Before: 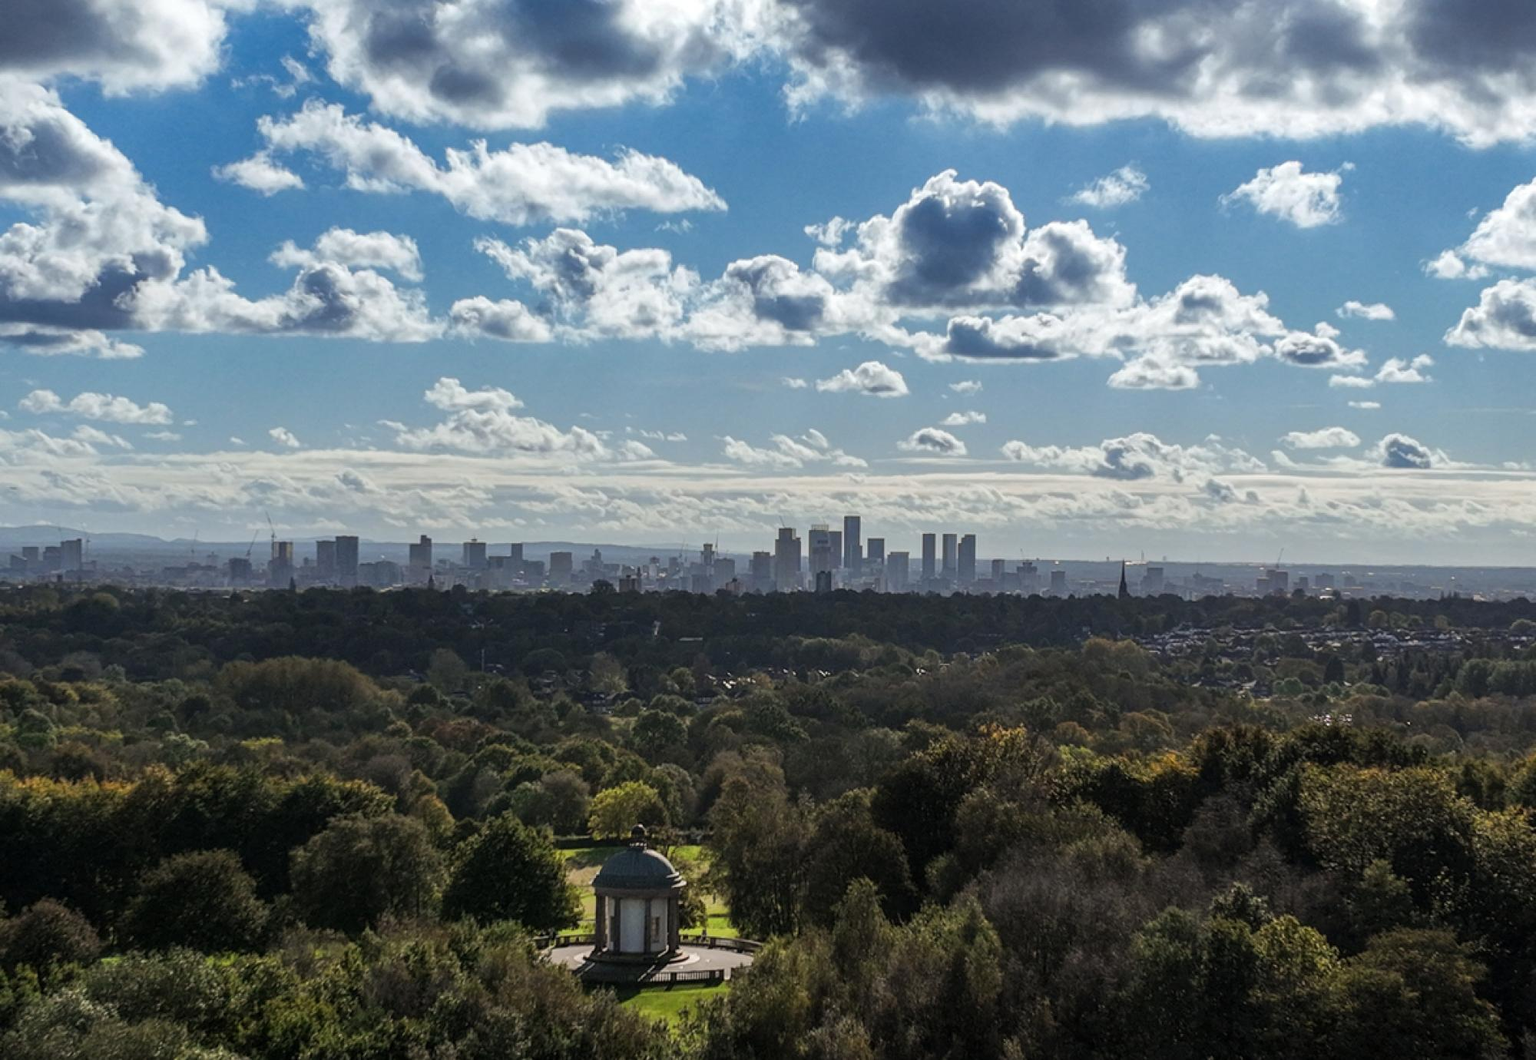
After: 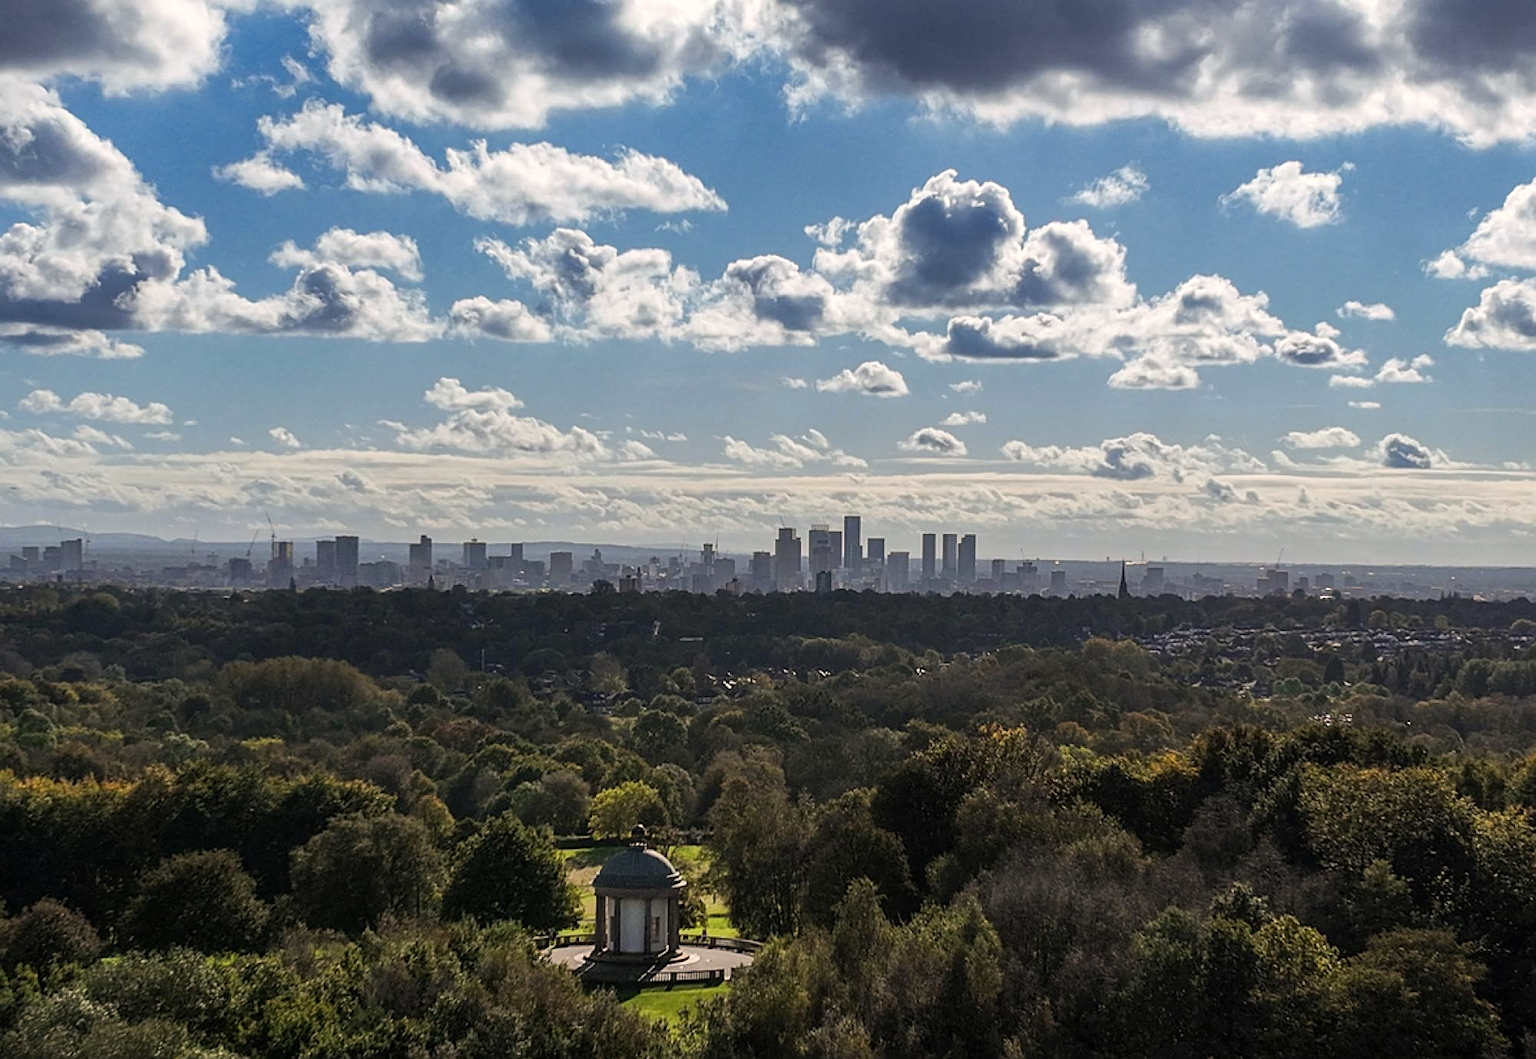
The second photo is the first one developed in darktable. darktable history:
sharpen: on, module defaults
tone equalizer: on, module defaults
color correction: highlights a* 3.6, highlights b* 5.09
